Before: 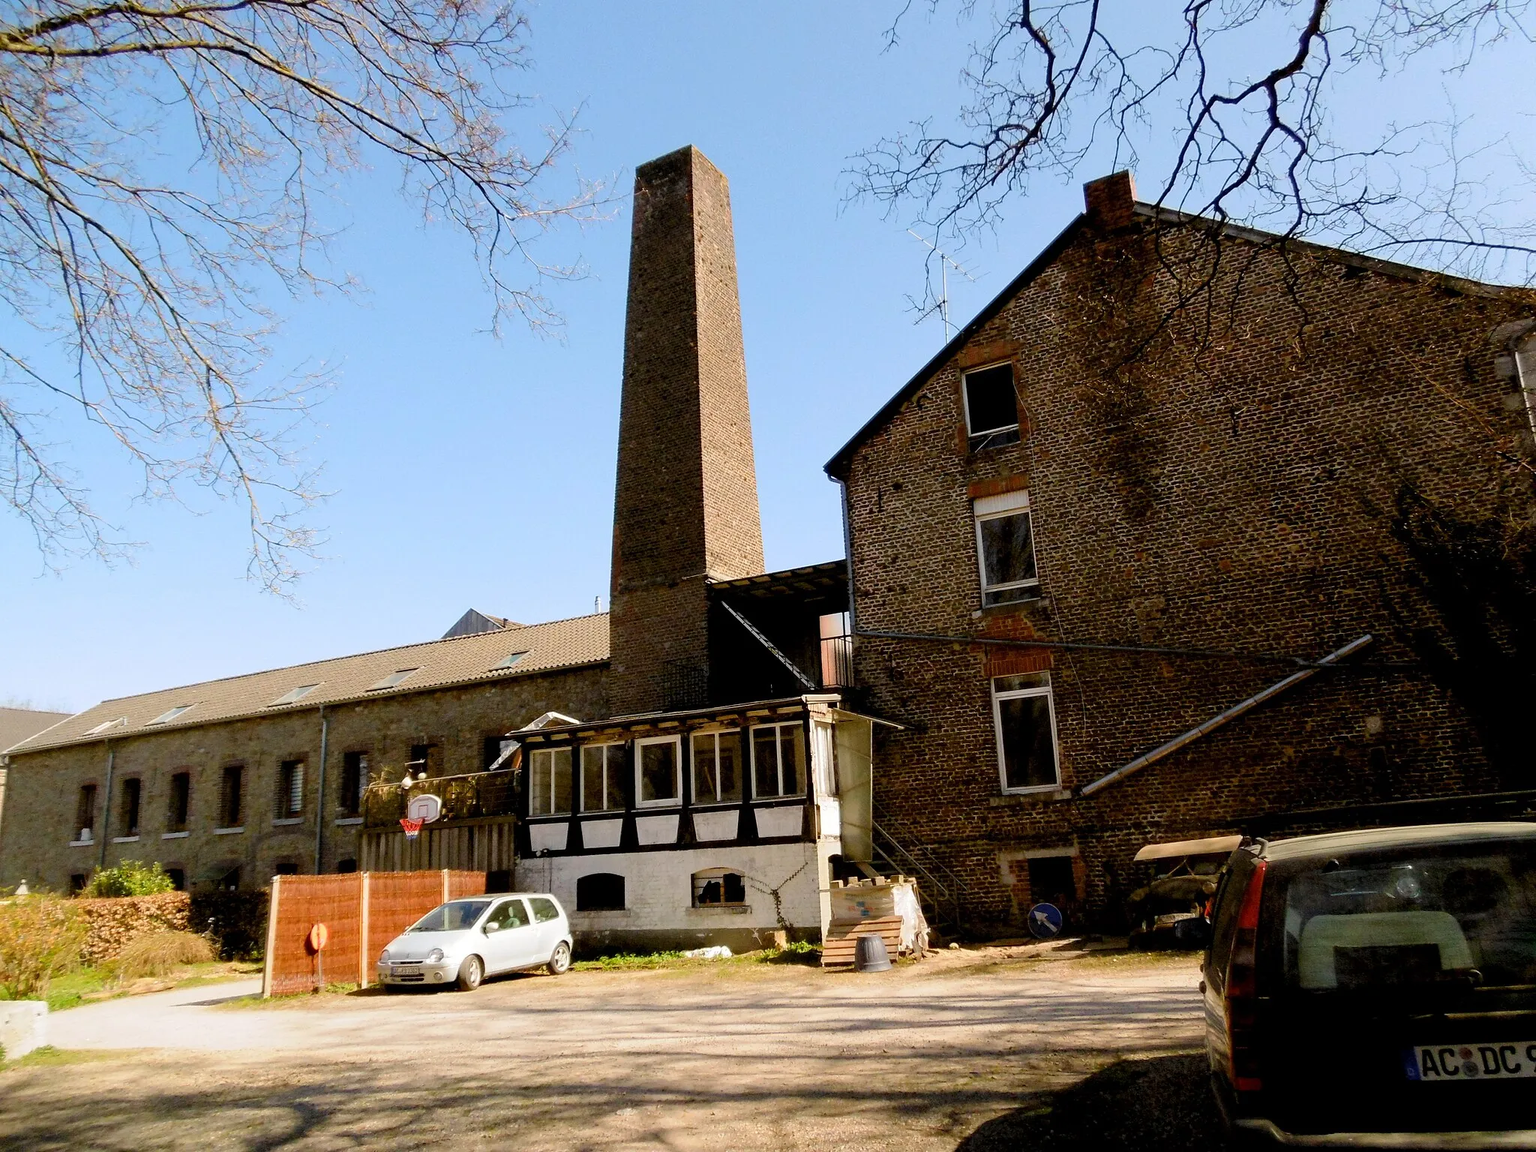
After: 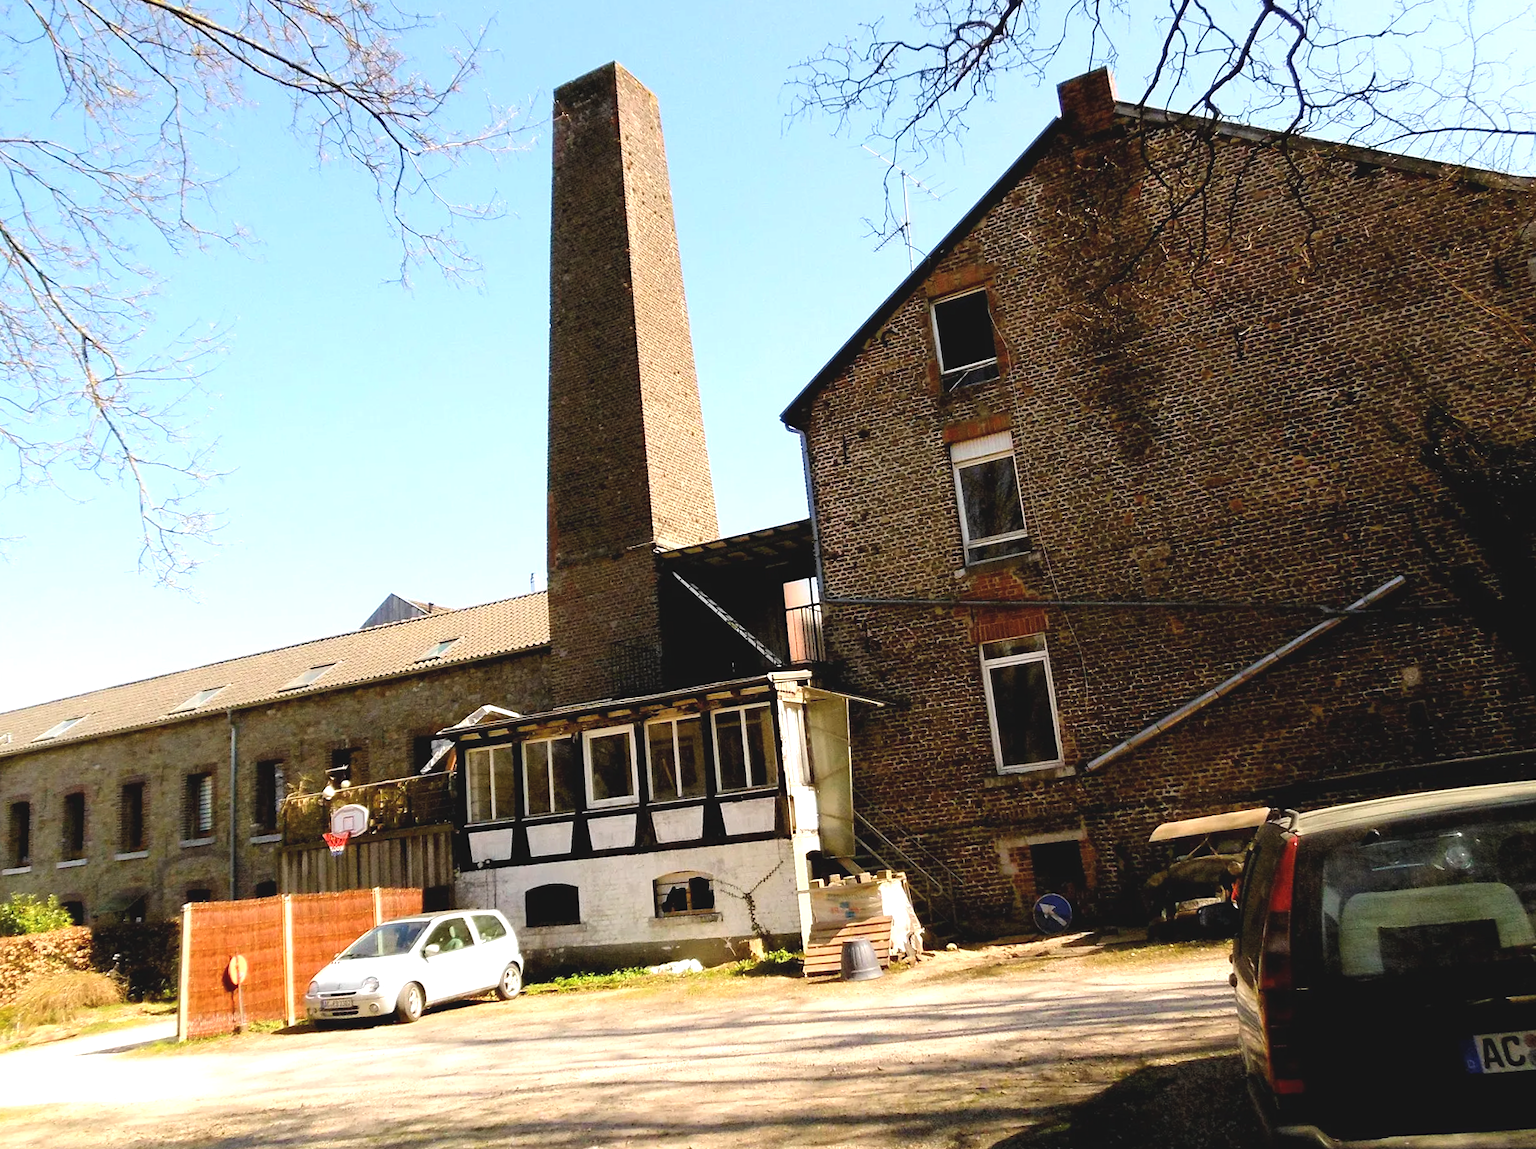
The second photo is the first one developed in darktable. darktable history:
crop and rotate: angle 2.68°, left 5.558%, top 5.706%
exposure: black level correction -0.005, exposure 0.623 EV, compensate highlight preservation false
